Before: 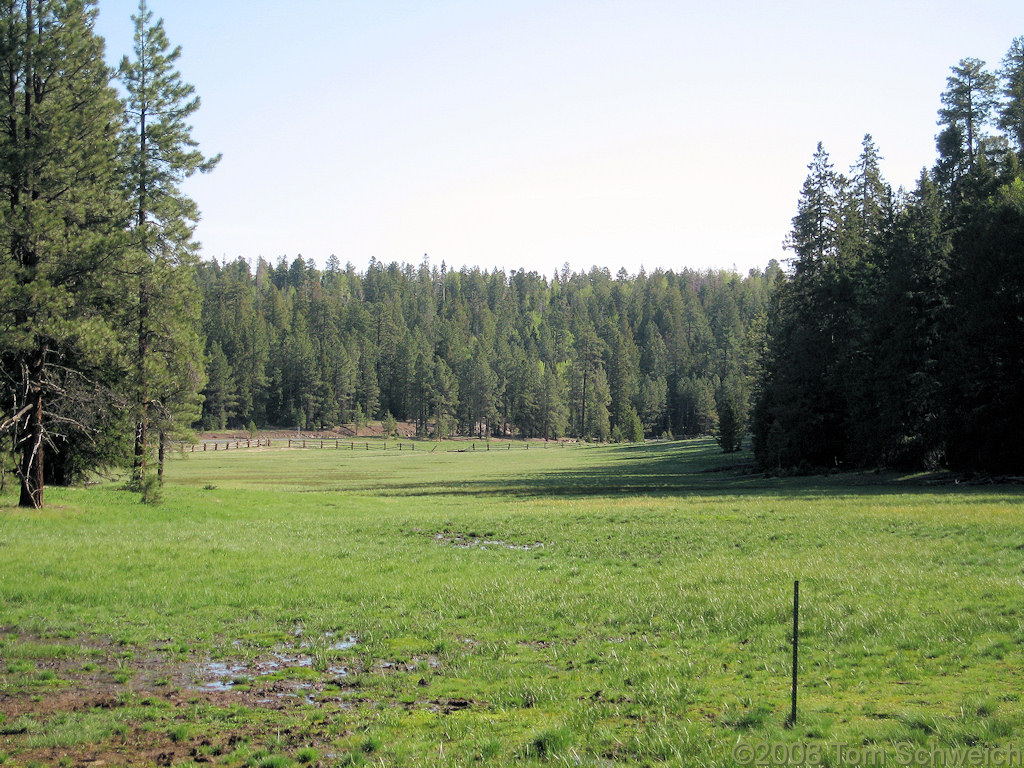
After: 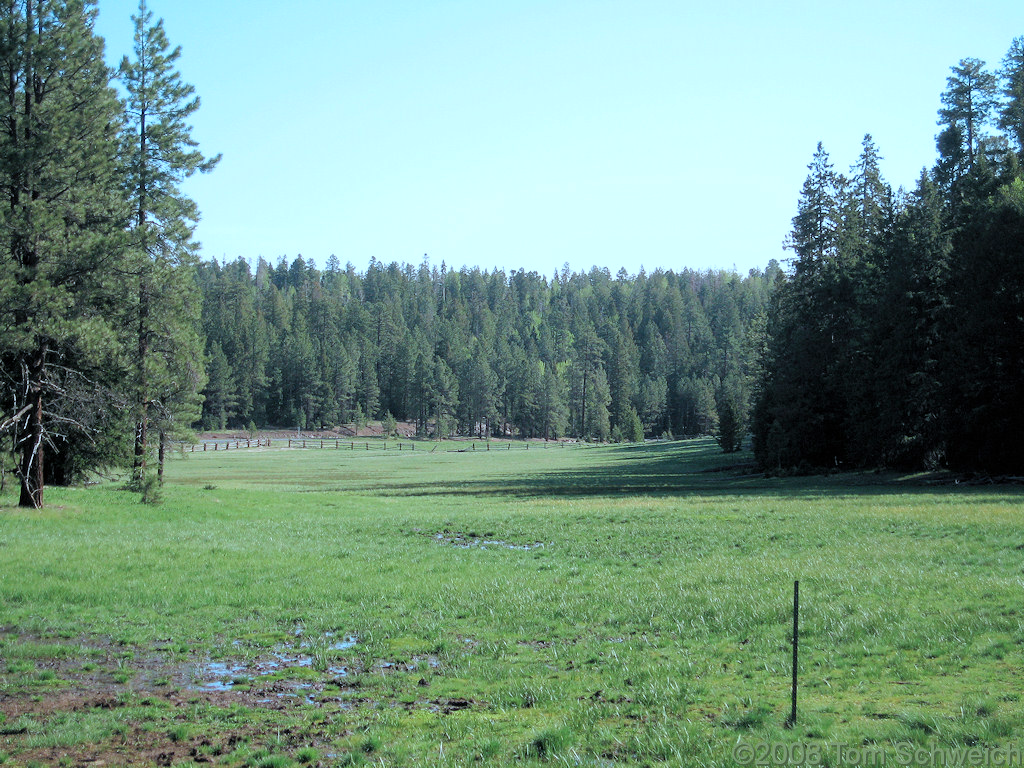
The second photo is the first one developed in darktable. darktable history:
color correction: highlights a* -8.95, highlights b* -23.55
